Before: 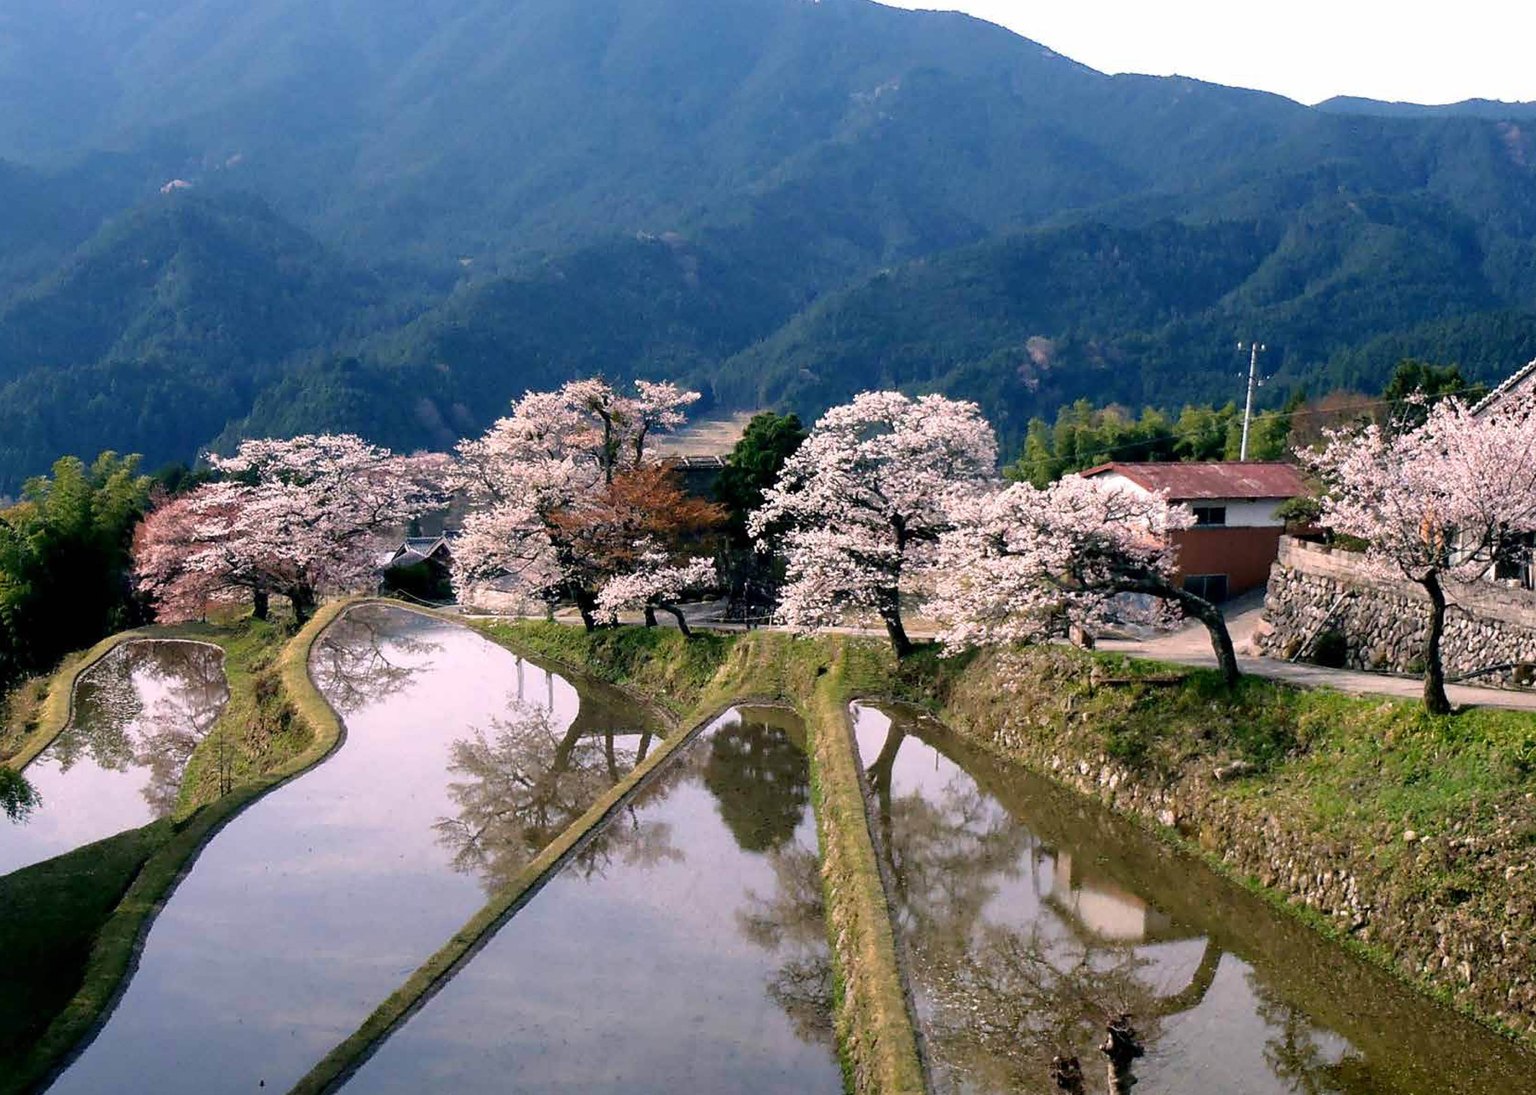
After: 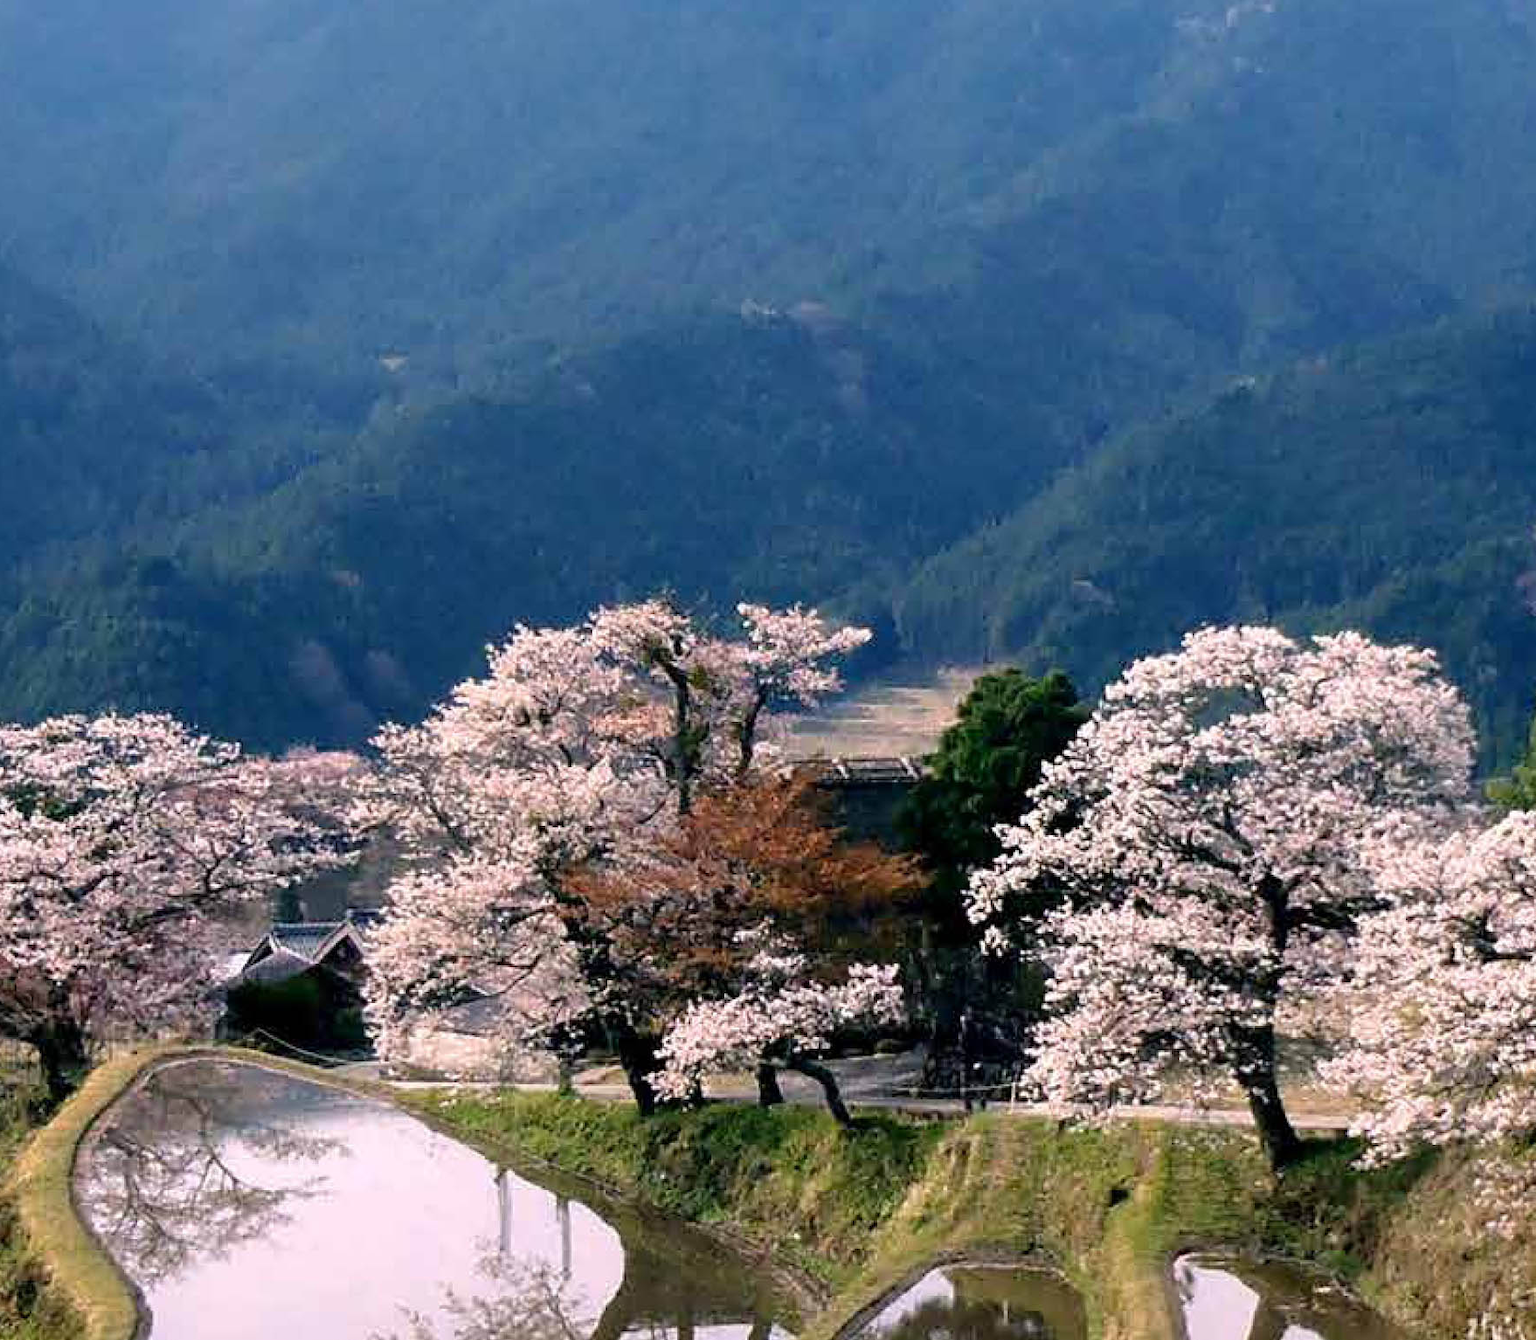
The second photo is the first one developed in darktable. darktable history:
crop: left 17.761%, top 7.664%, right 33.1%, bottom 32.165%
